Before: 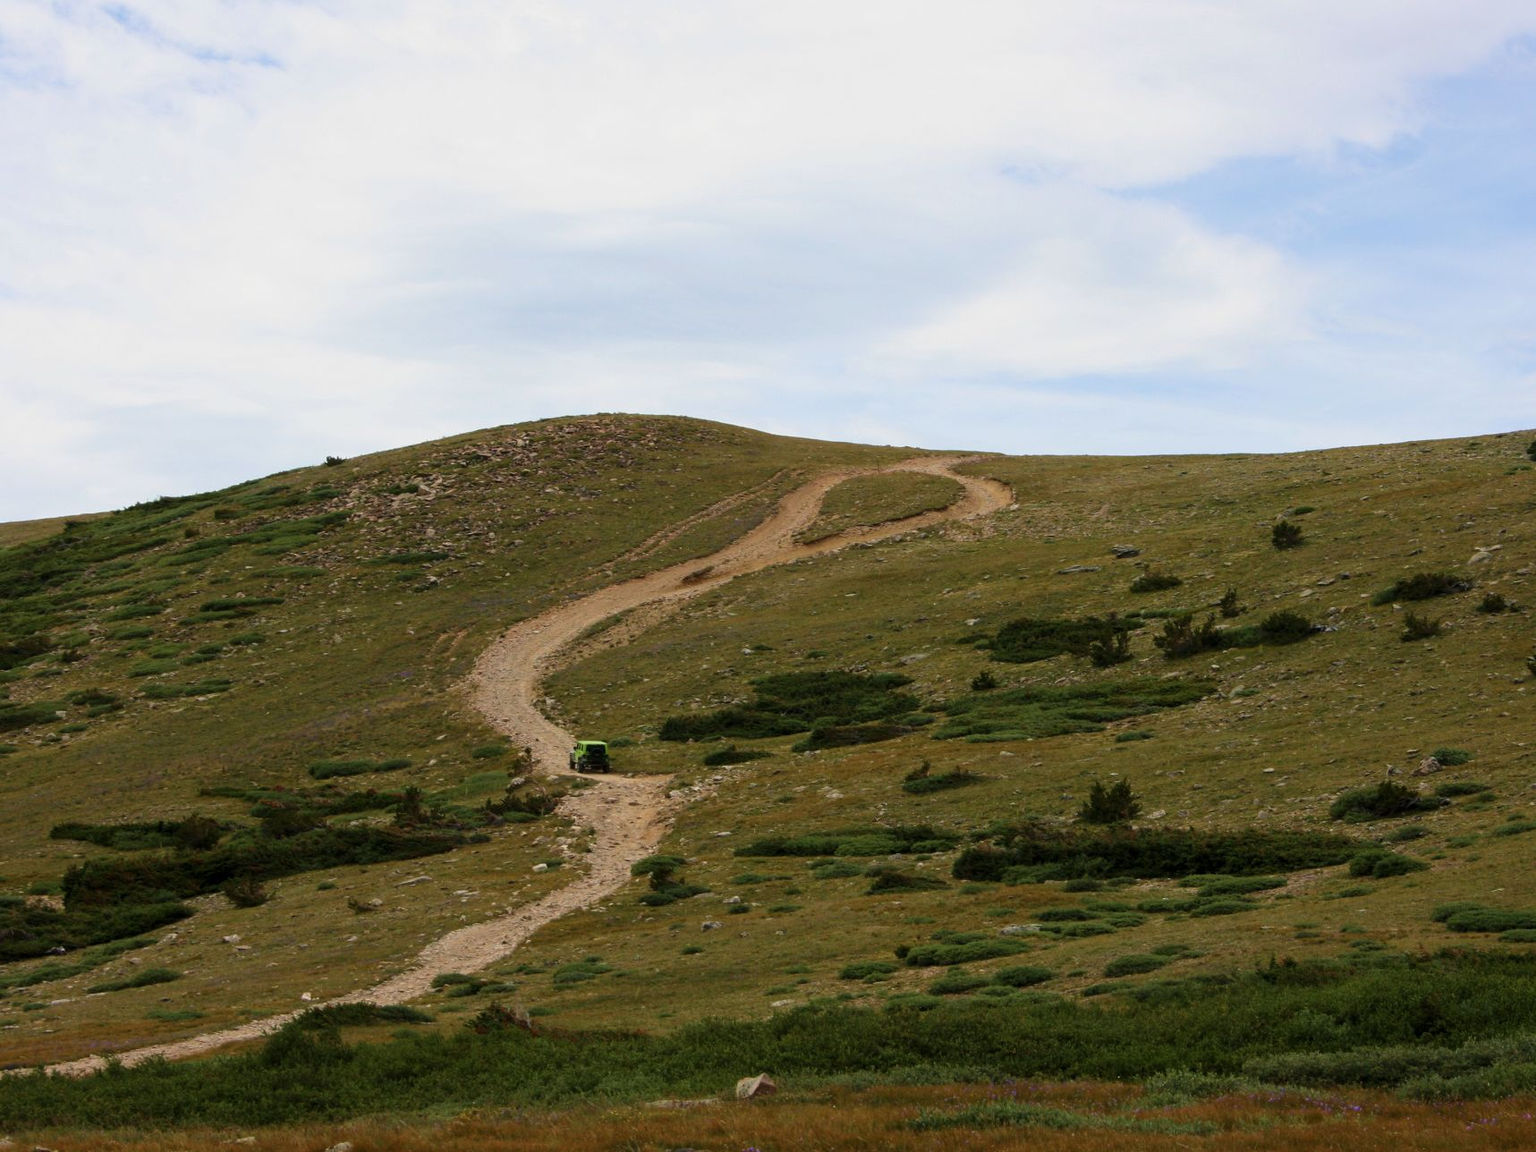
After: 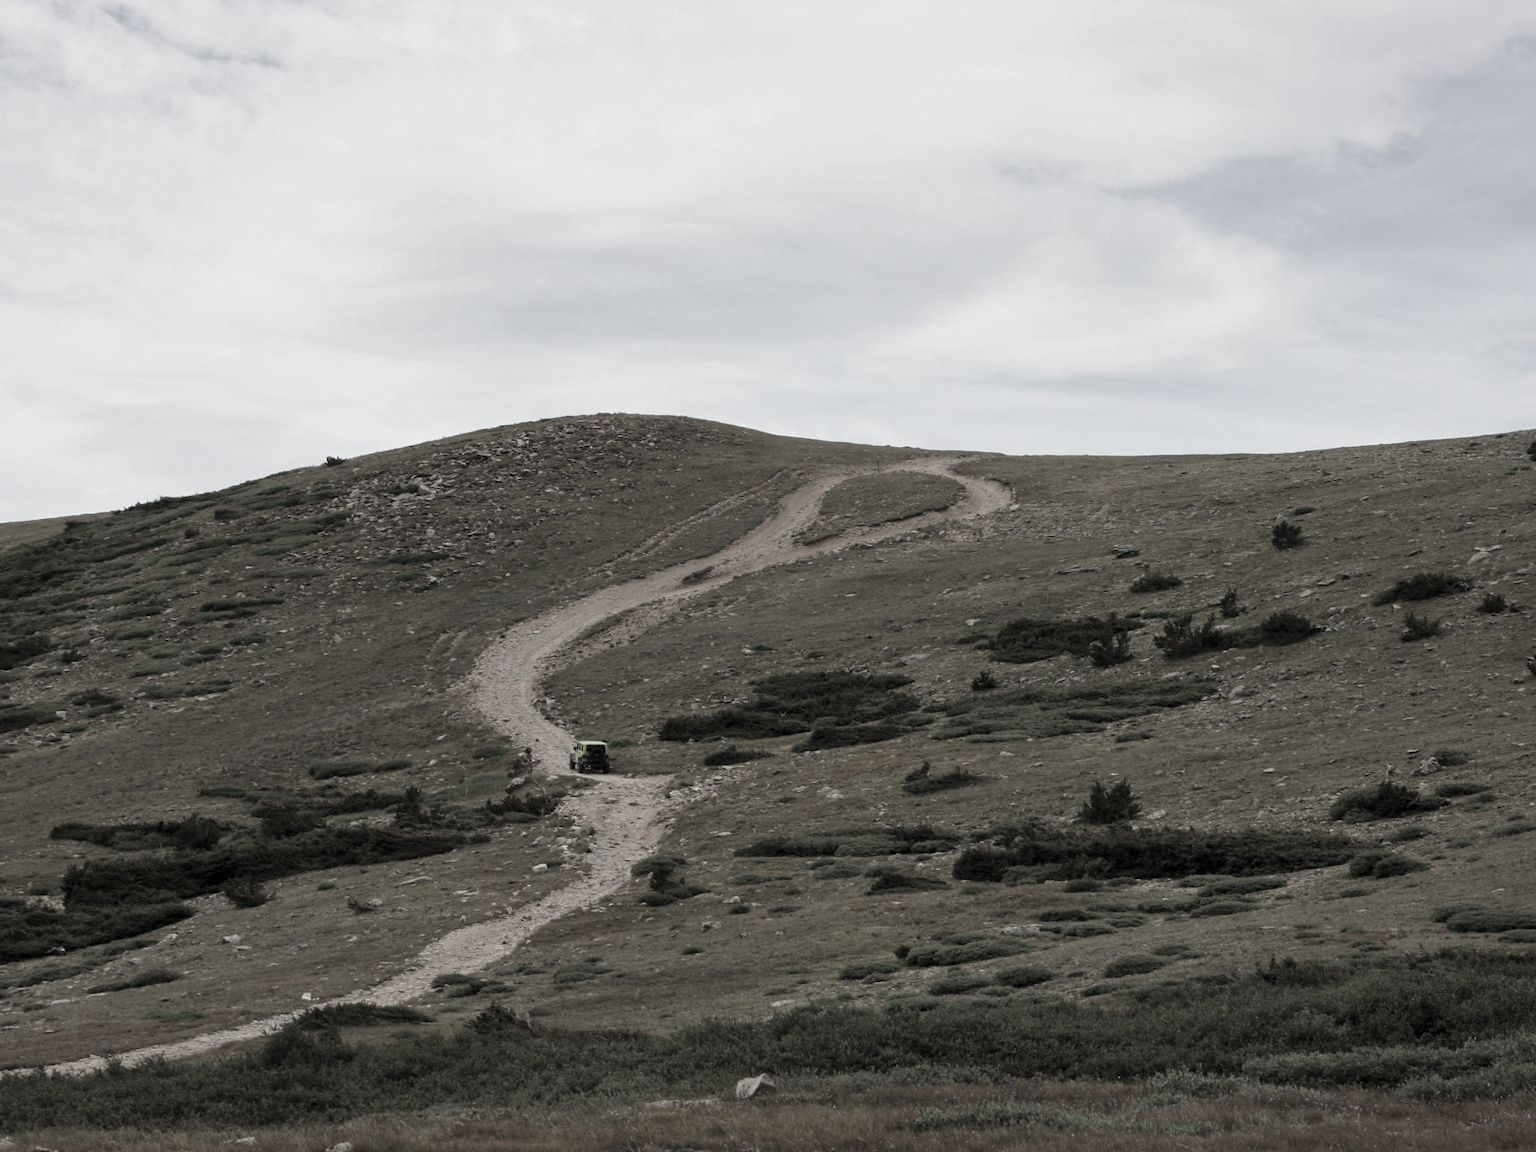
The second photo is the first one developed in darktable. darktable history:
shadows and highlights: shadows 29.18, highlights -29.35, low approximation 0.01, soften with gaussian
color correction: highlights b* 0.038, saturation 0.201
